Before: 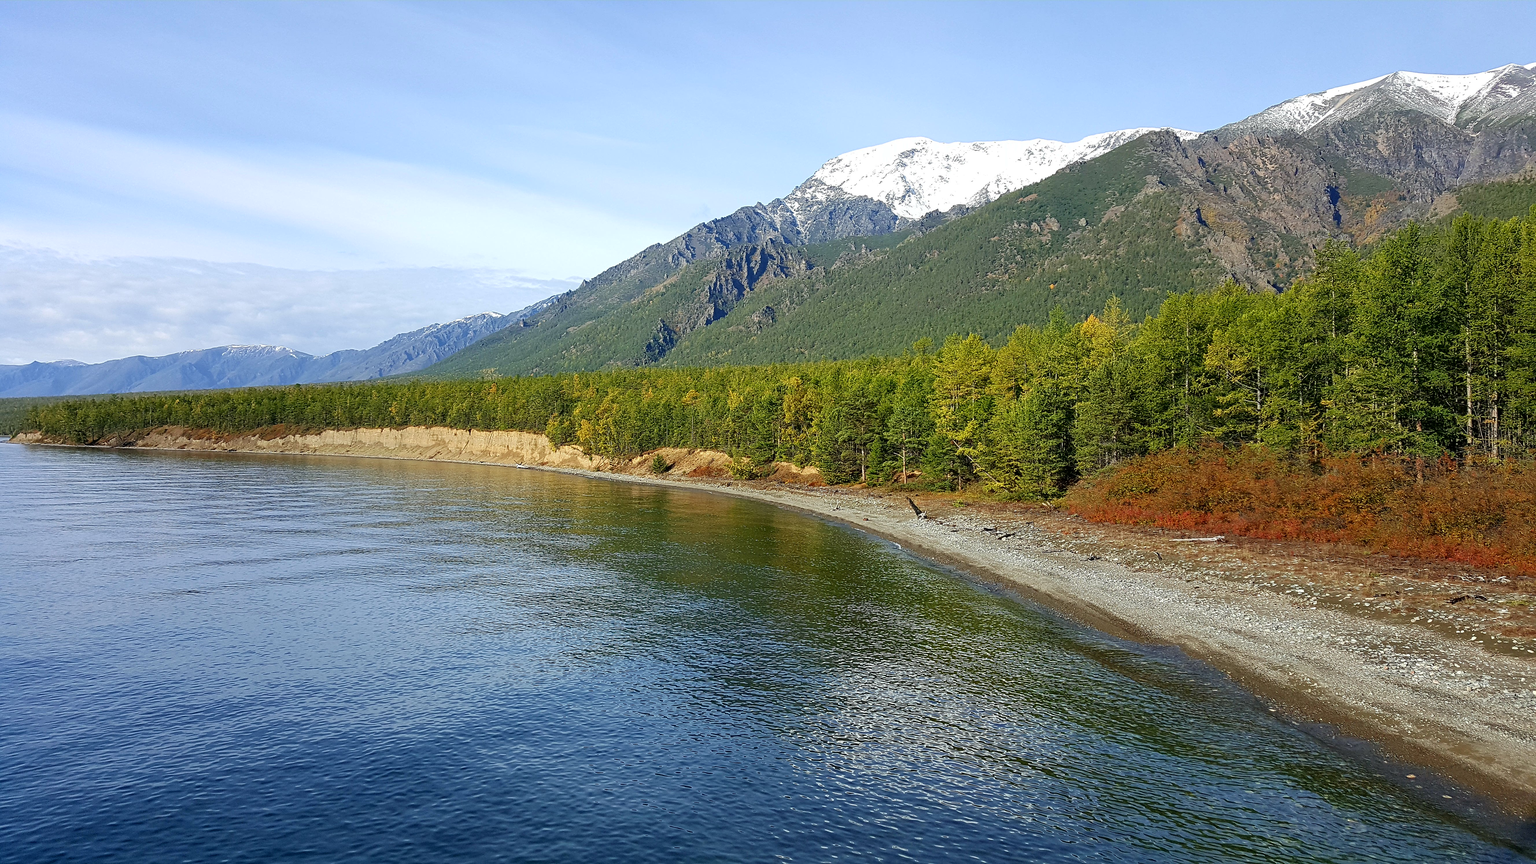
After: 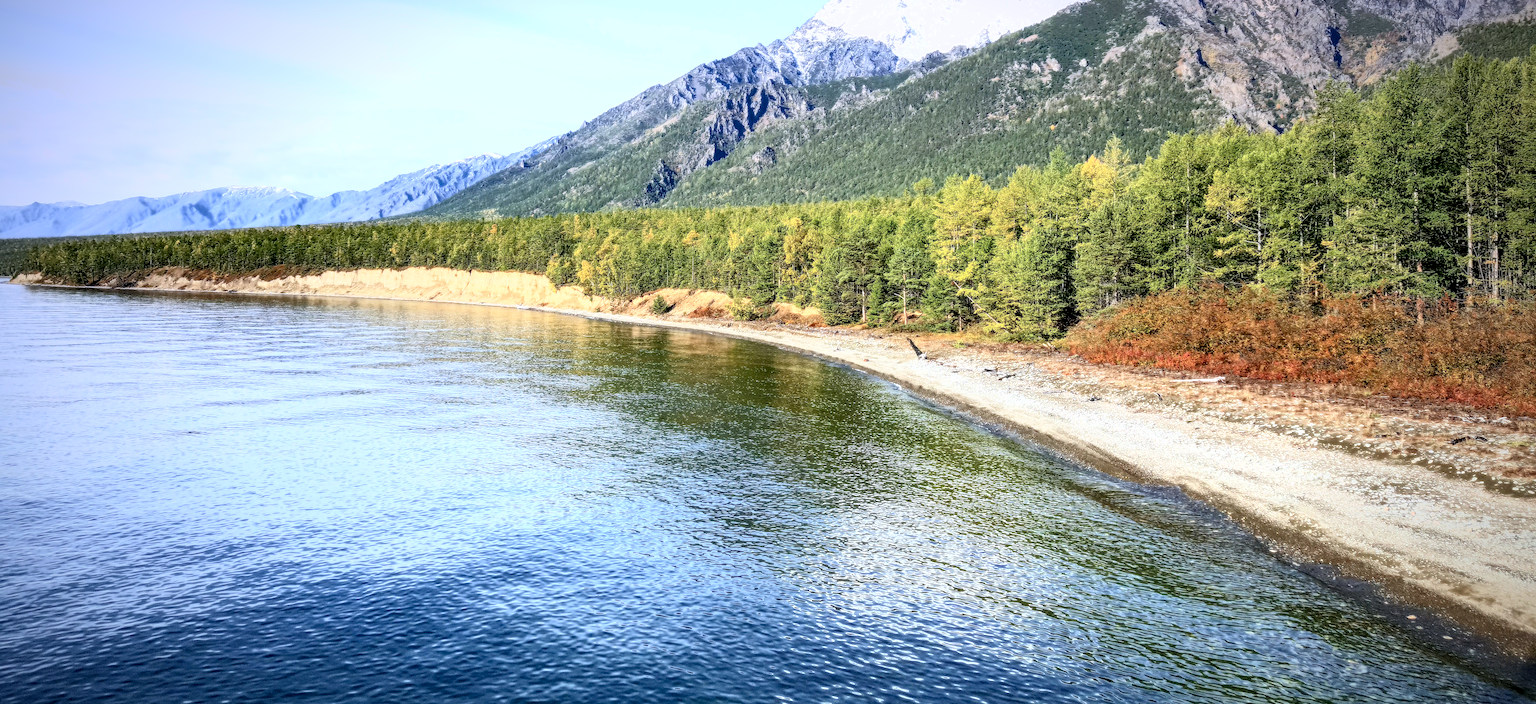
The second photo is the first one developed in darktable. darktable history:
bloom: size 0%, threshold 54.82%, strength 8.31%
exposure: exposure 0.781 EV, compensate highlight preservation false
crop and rotate: top 18.507%
local contrast: detail 150%
haze removal: compatibility mode true, adaptive false
vignetting: fall-off start 70.97%, brightness -0.584, saturation -0.118, width/height ratio 1.333
graduated density: hue 238.83°, saturation 50%
